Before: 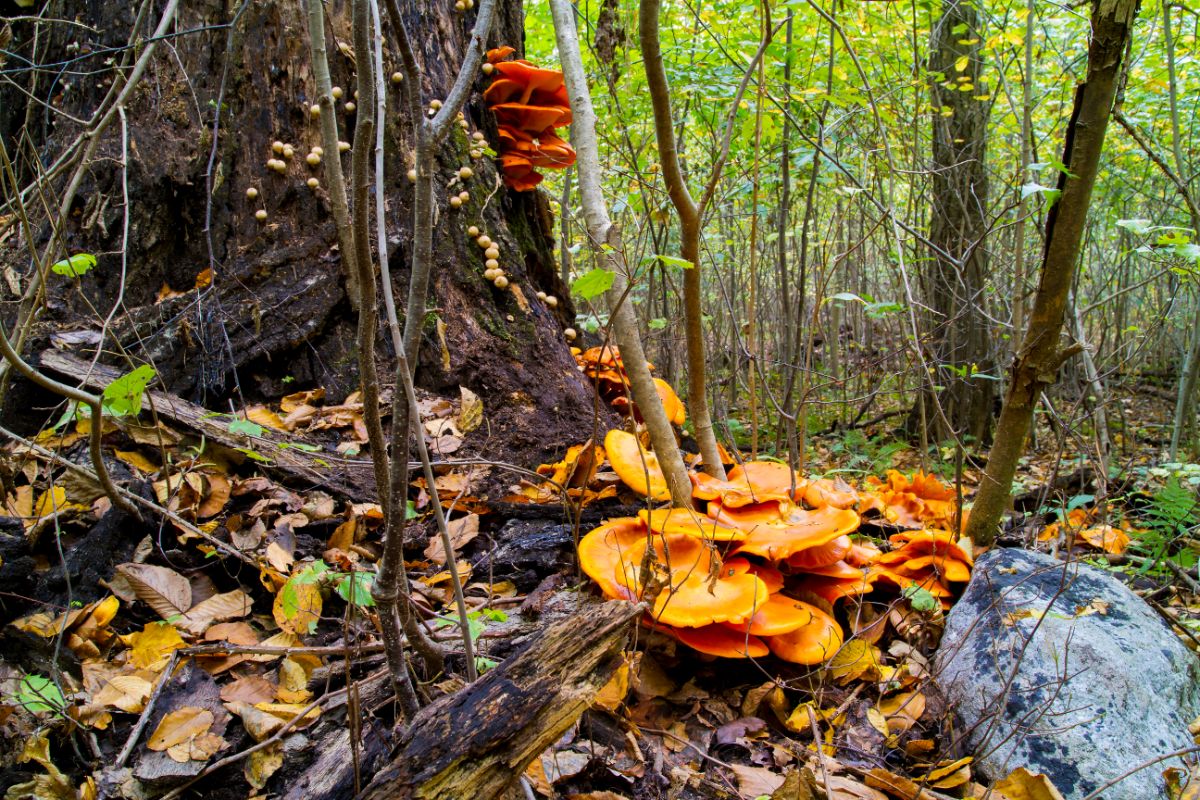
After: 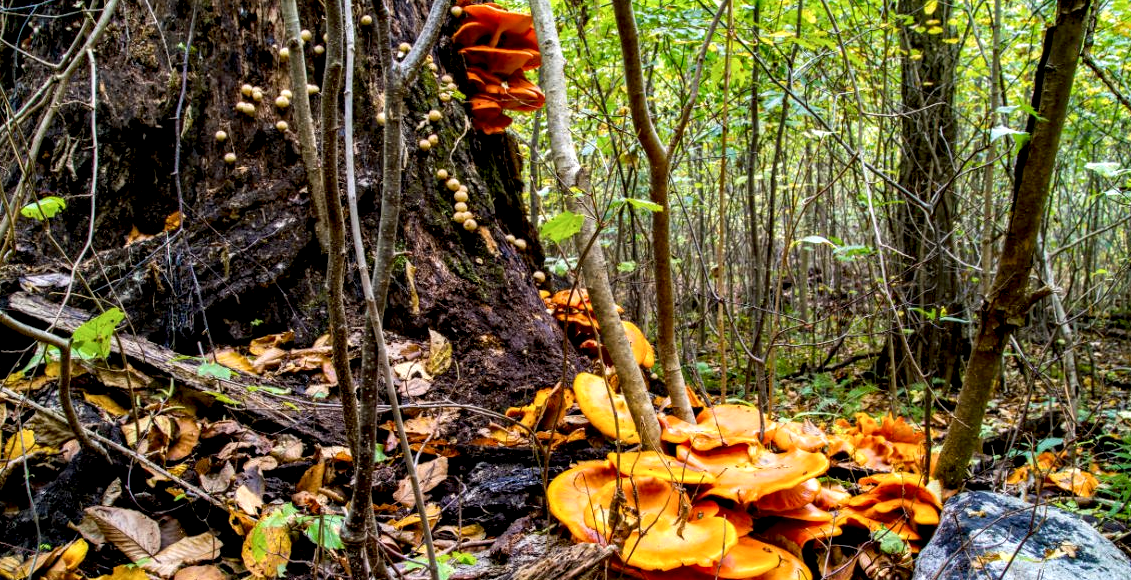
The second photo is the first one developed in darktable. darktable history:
exposure: black level correction 0.005, exposure 0.002 EV, compensate exposure bias true, compensate highlight preservation false
crop: left 2.614%, top 7.222%, right 3.082%, bottom 20.268%
local contrast: highlights 60%, shadows 64%, detail 160%
